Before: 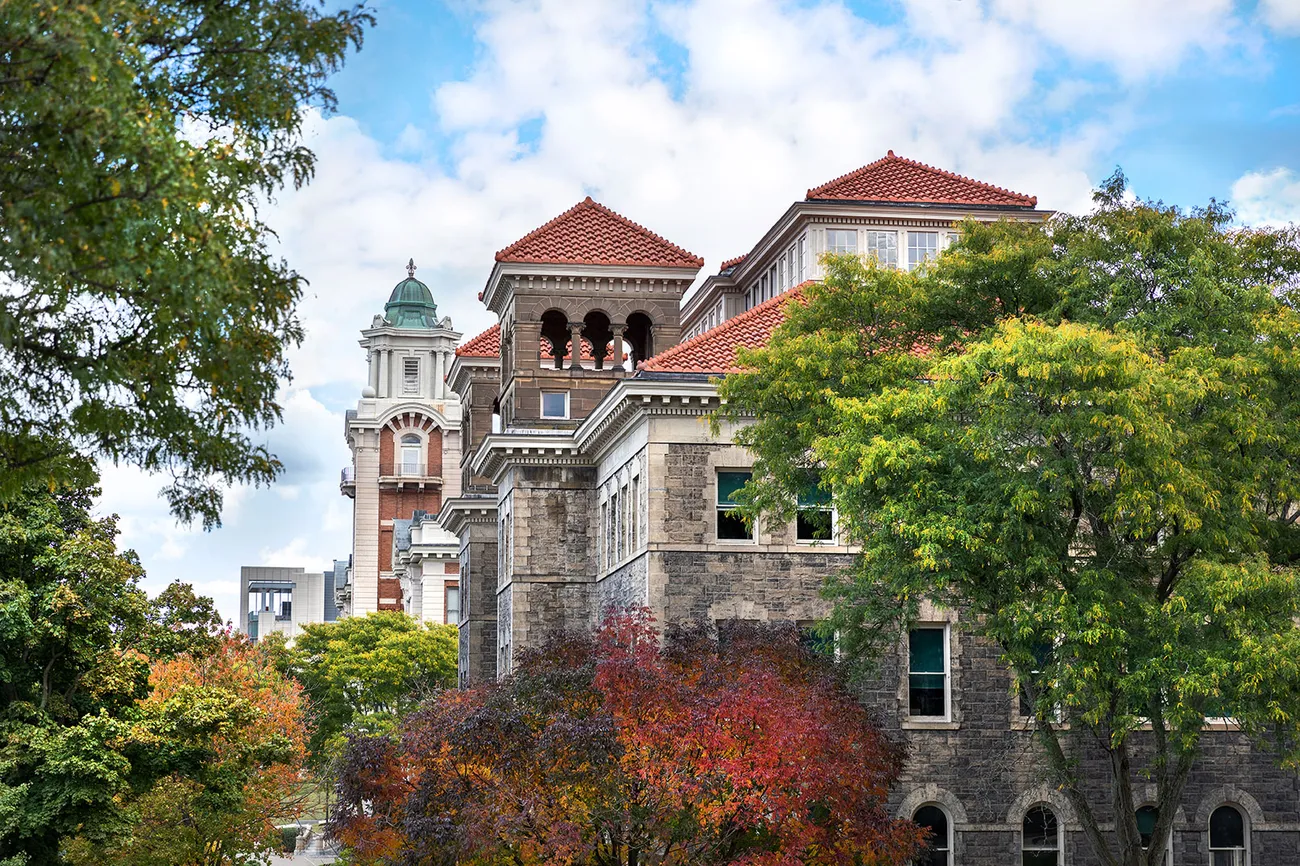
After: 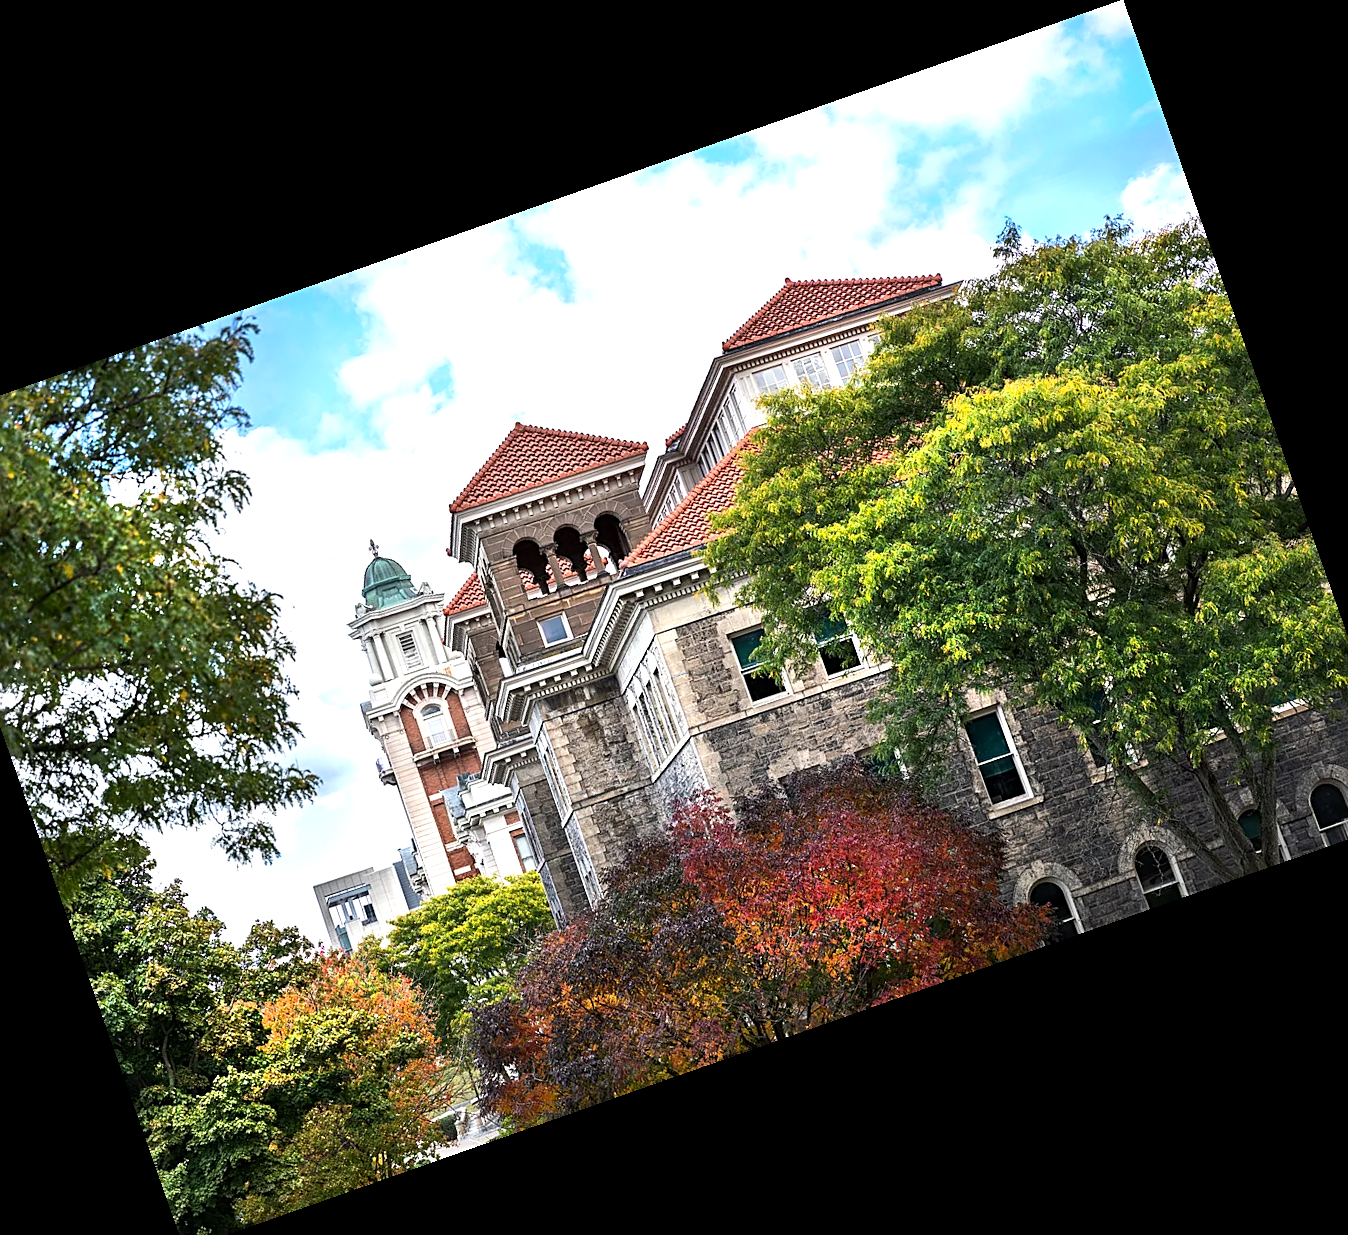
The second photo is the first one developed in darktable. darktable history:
levels: levels [0, 0.476, 0.951]
crop and rotate: angle 19.43°, left 6.812%, right 4.125%, bottom 1.087%
tone equalizer: -8 EV -0.417 EV, -7 EV -0.389 EV, -6 EV -0.333 EV, -5 EV -0.222 EV, -3 EV 0.222 EV, -2 EV 0.333 EV, -1 EV 0.389 EV, +0 EV 0.417 EV, edges refinement/feathering 500, mask exposure compensation -1.57 EV, preserve details no
sharpen: radius 2.529, amount 0.323
vibrance: on, module defaults
